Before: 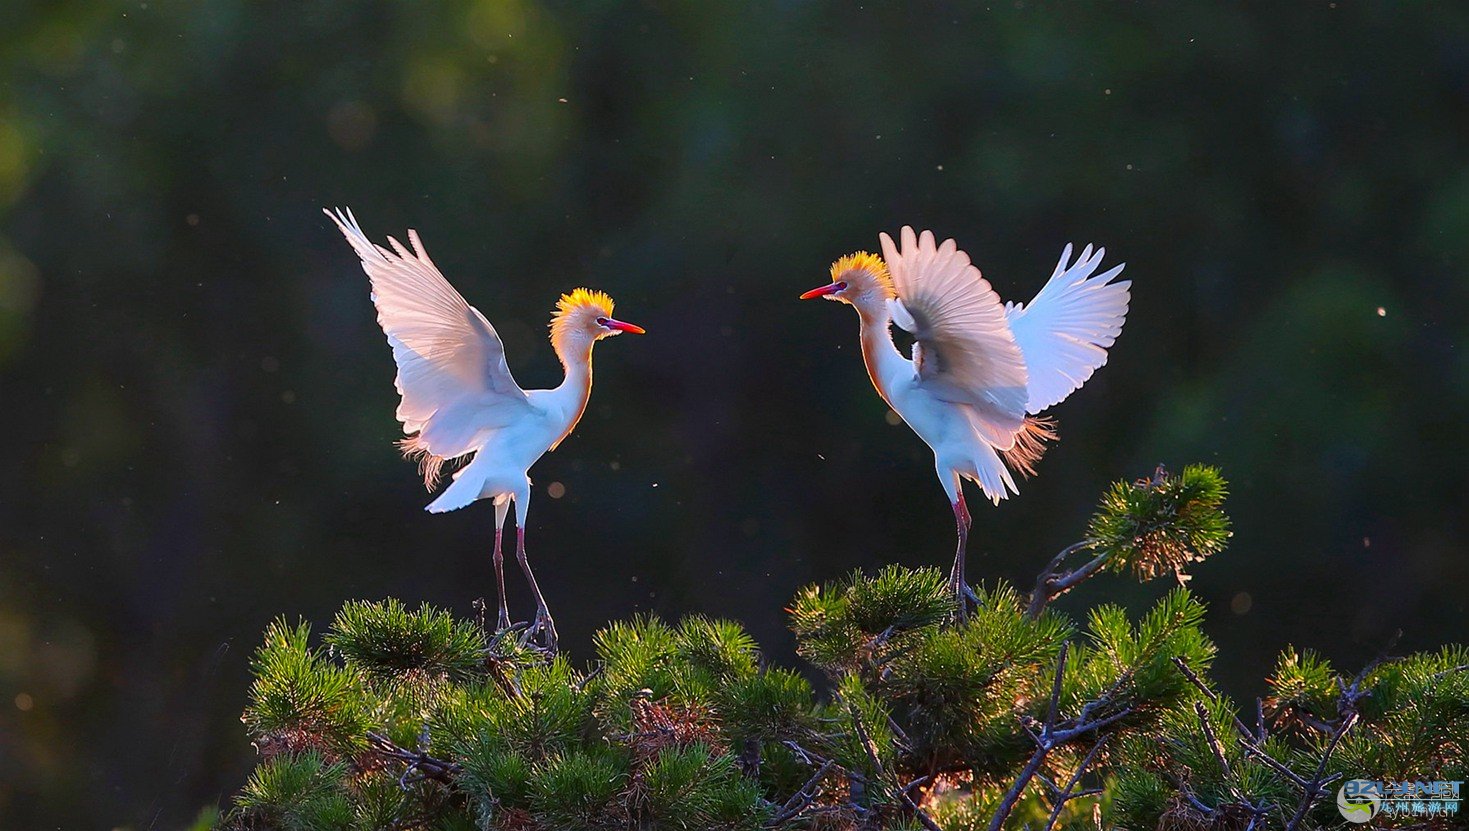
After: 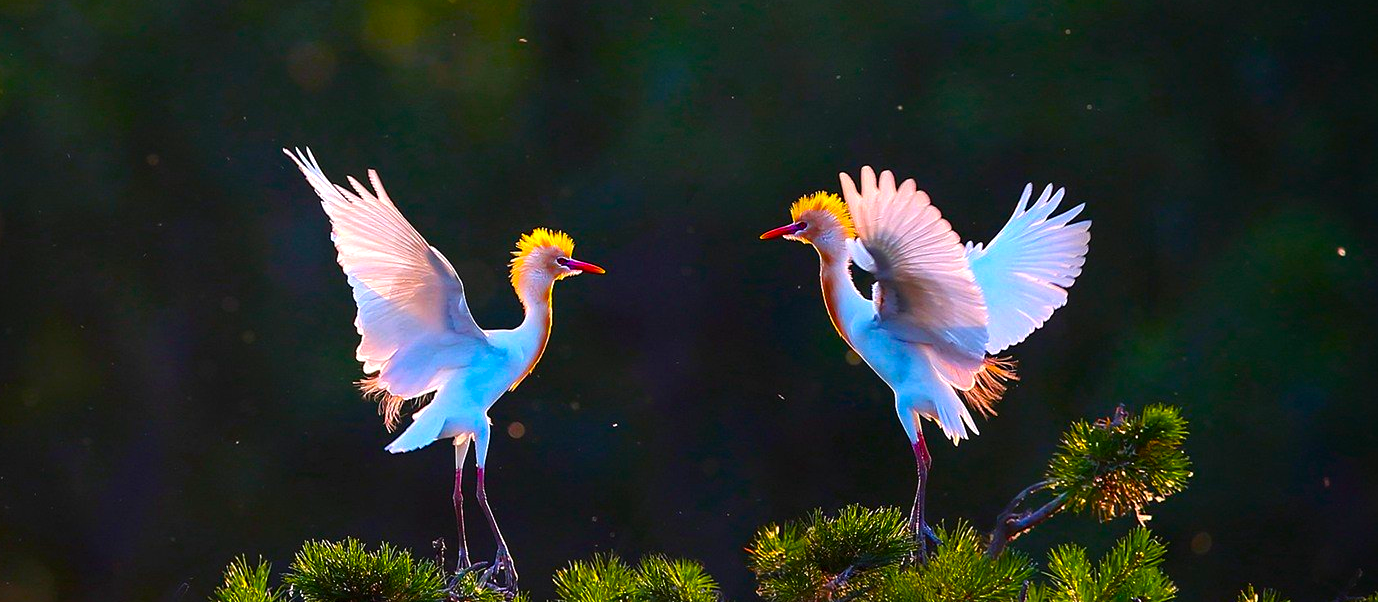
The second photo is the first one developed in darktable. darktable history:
vignetting: brightness -0.629, saturation -0.007, center (-0.028, 0.239)
color balance rgb: linear chroma grading › global chroma 9%, perceptual saturation grading › global saturation 36%, perceptual saturation grading › shadows 35%, perceptual brilliance grading › global brilliance 15%, perceptual brilliance grading › shadows -35%, global vibrance 15%
crop: left 2.737%, top 7.287%, right 3.421%, bottom 20.179%
